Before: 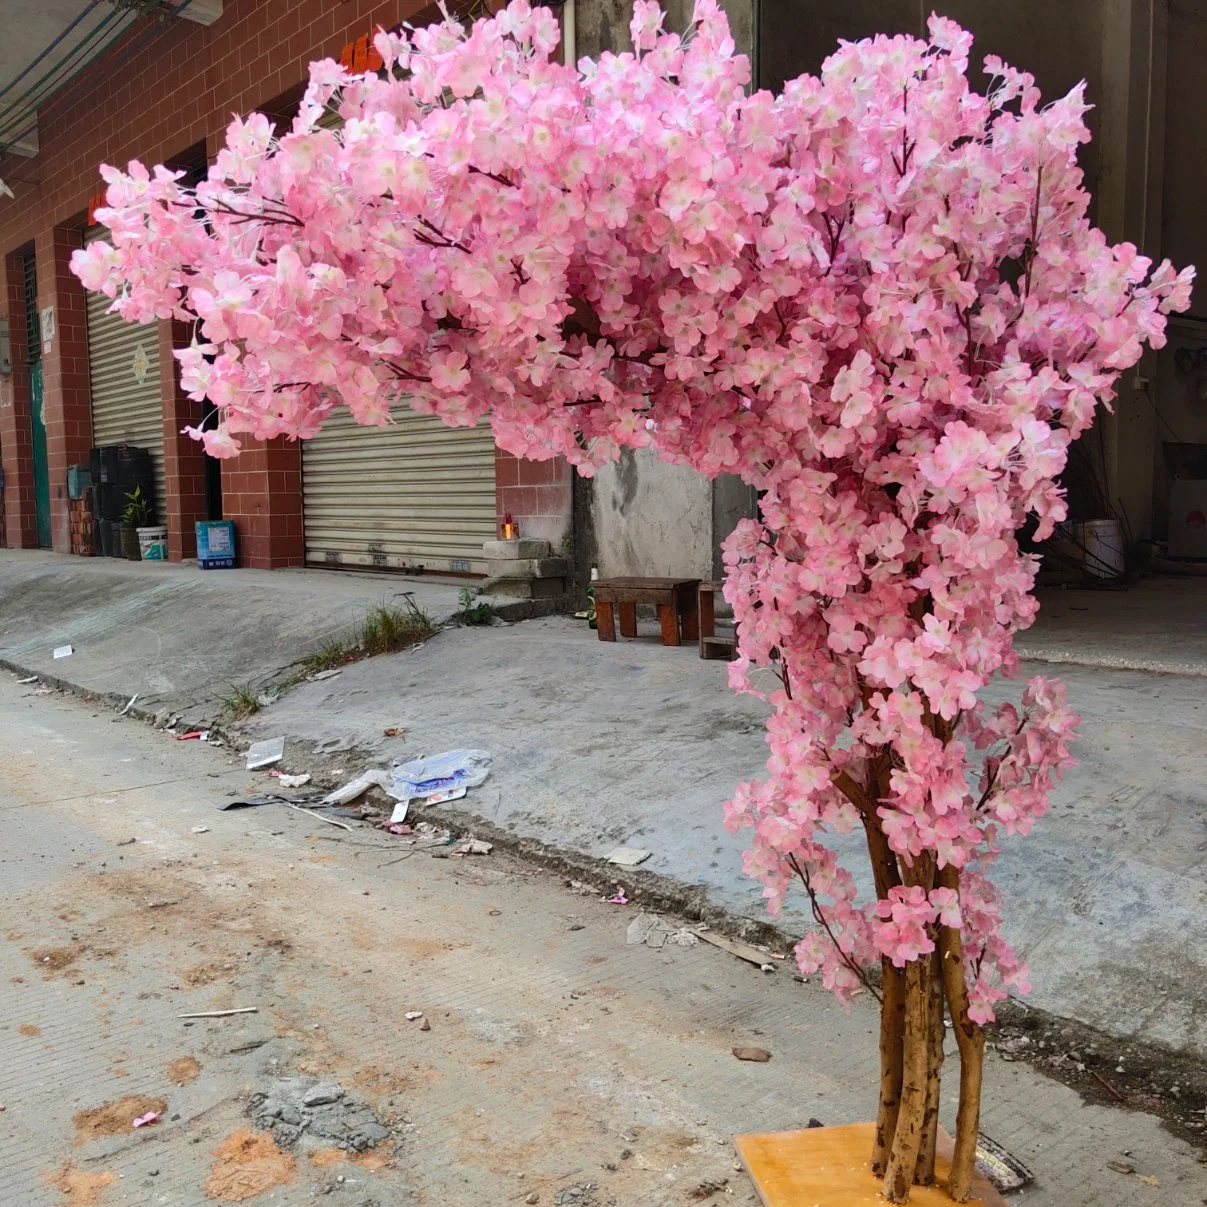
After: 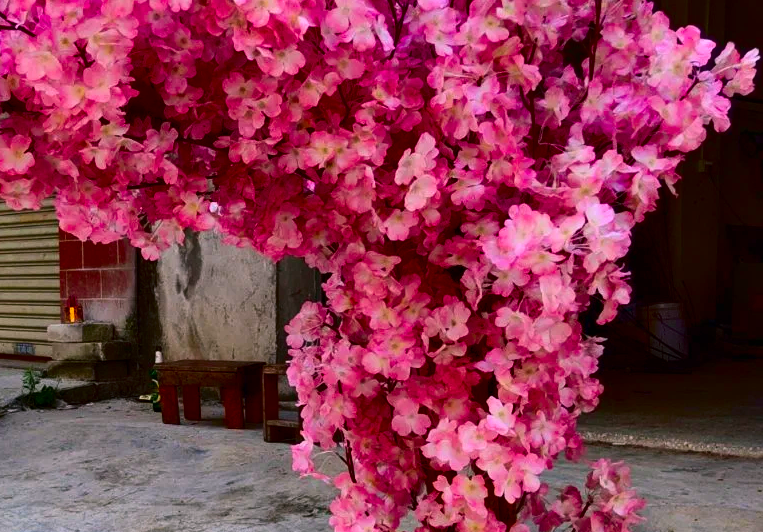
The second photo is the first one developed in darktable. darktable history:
contrast brightness saturation: contrast 0.192, brightness -0.244, saturation 0.11
crop: left 36.124%, top 18.008%, right 0.638%, bottom 37.88%
color balance rgb: highlights gain › chroma 1.494%, highlights gain › hue 311.32°, linear chroma grading › global chroma 19.554%, perceptual saturation grading › global saturation 30.823%, global vibrance 20%
